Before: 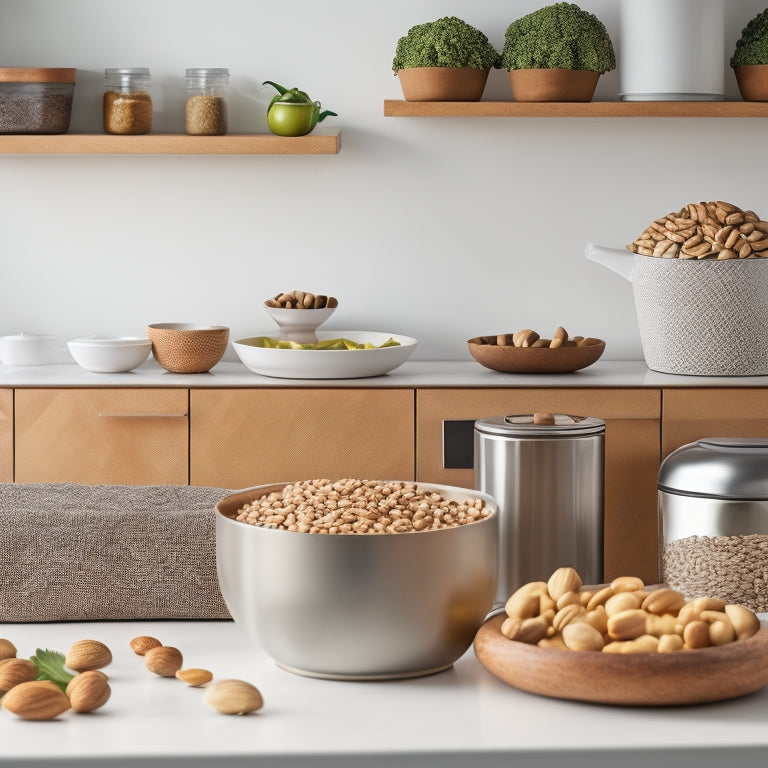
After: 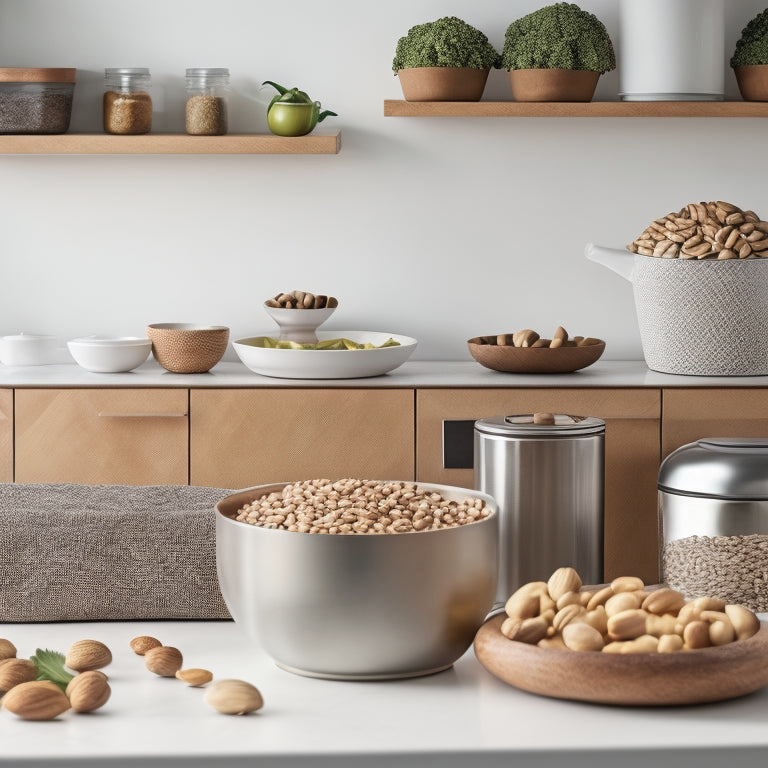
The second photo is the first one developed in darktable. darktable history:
contrast brightness saturation: contrast 0.06, brightness -0.01, saturation -0.23
